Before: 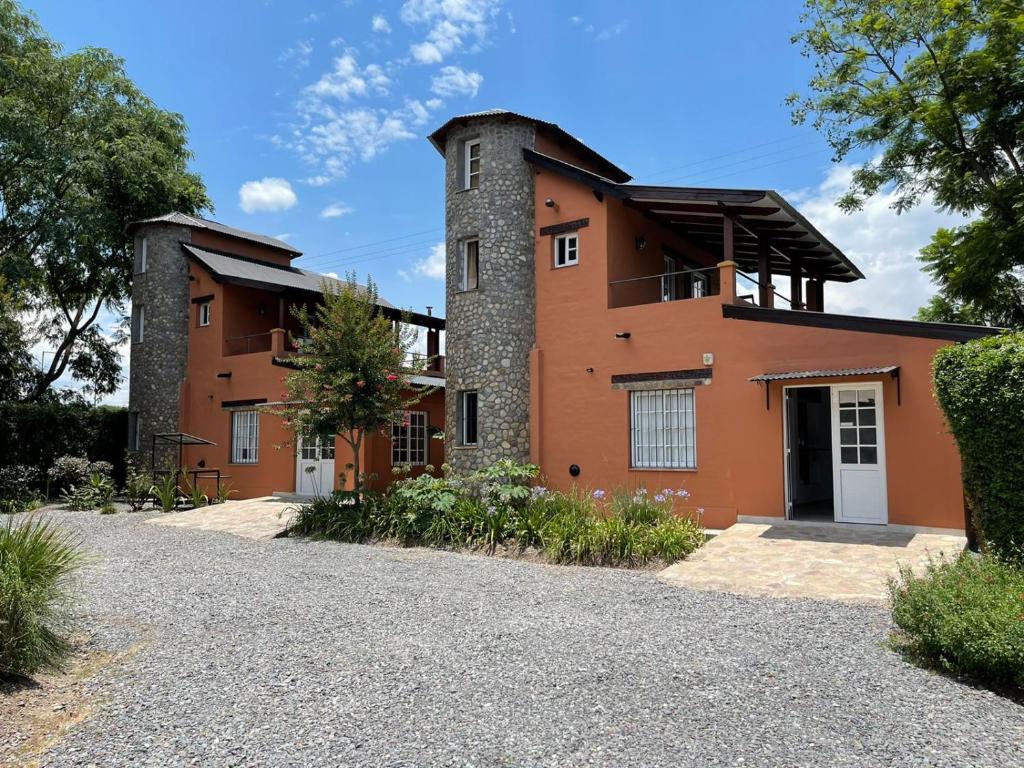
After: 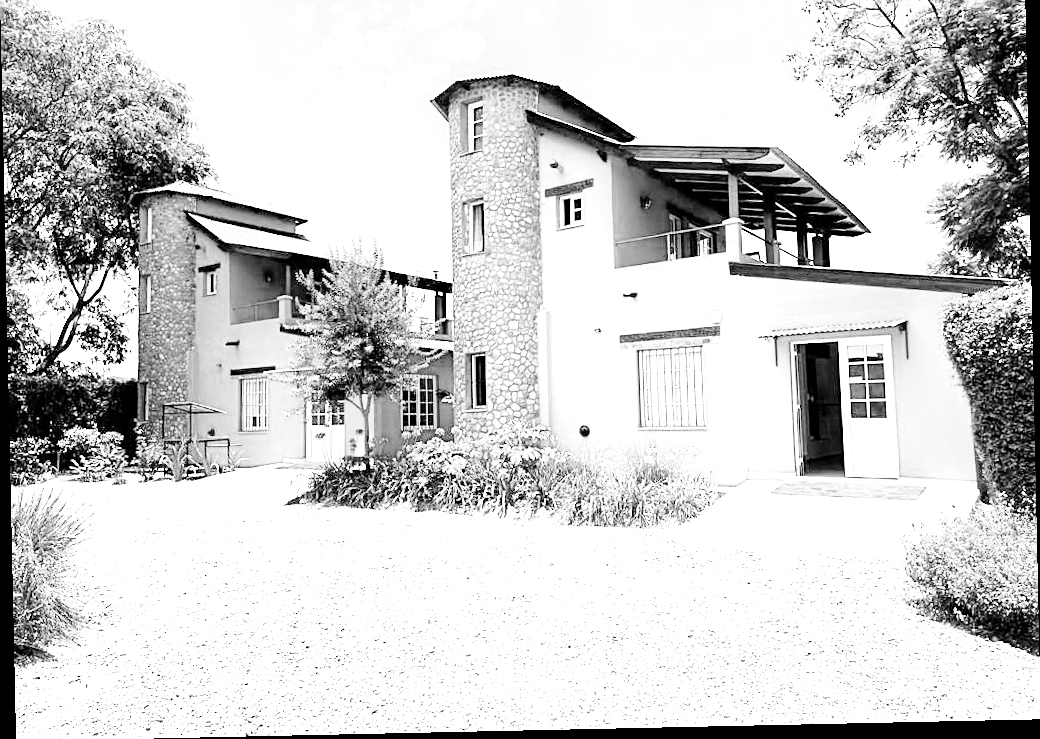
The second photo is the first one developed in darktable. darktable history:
white balance: red 4.26, blue 1.802
crop and rotate: top 6.25%
rotate and perspective: rotation -1.24°, automatic cropping off
base curve: curves: ch0 [(0, 0) (0.028, 0.03) (0.121, 0.232) (0.46, 0.748) (0.859, 0.968) (1, 1)], preserve colors none
monochrome: a -4.13, b 5.16, size 1
exposure: black level correction 0.001, exposure 0.5 EV, compensate exposure bias true, compensate highlight preservation false
sharpen: on, module defaults
